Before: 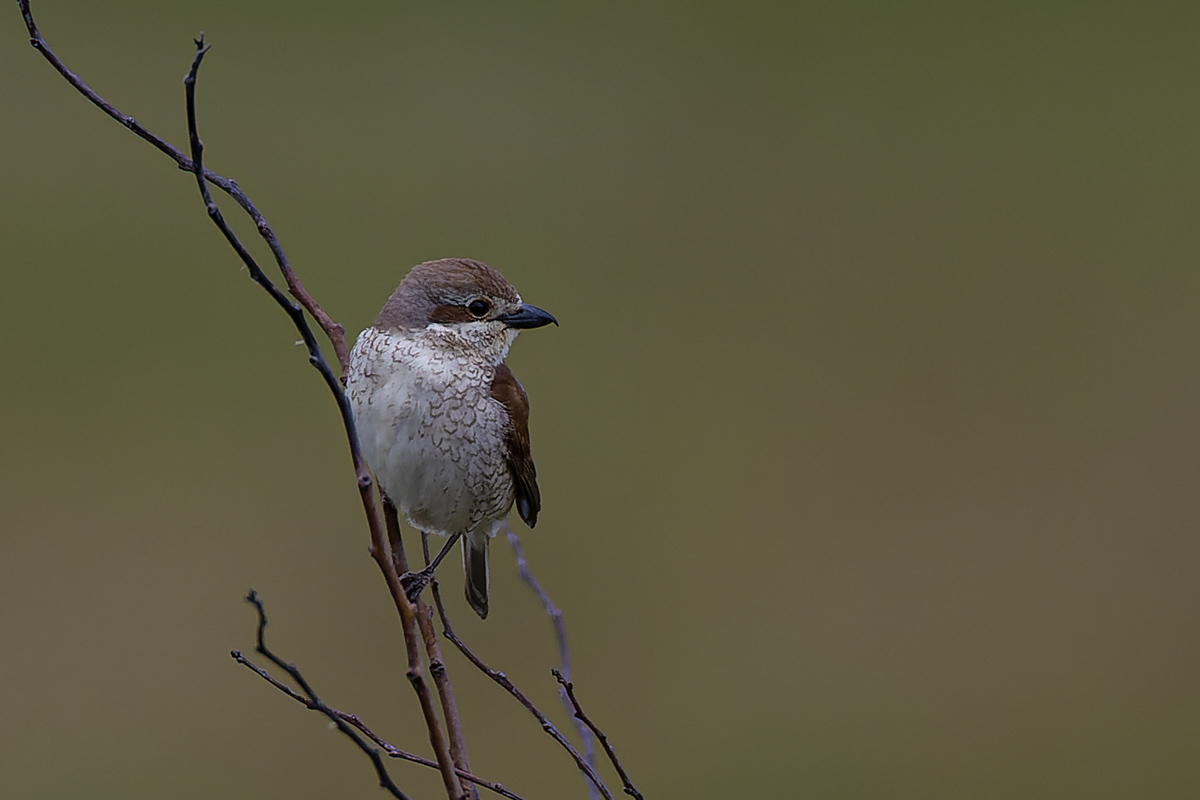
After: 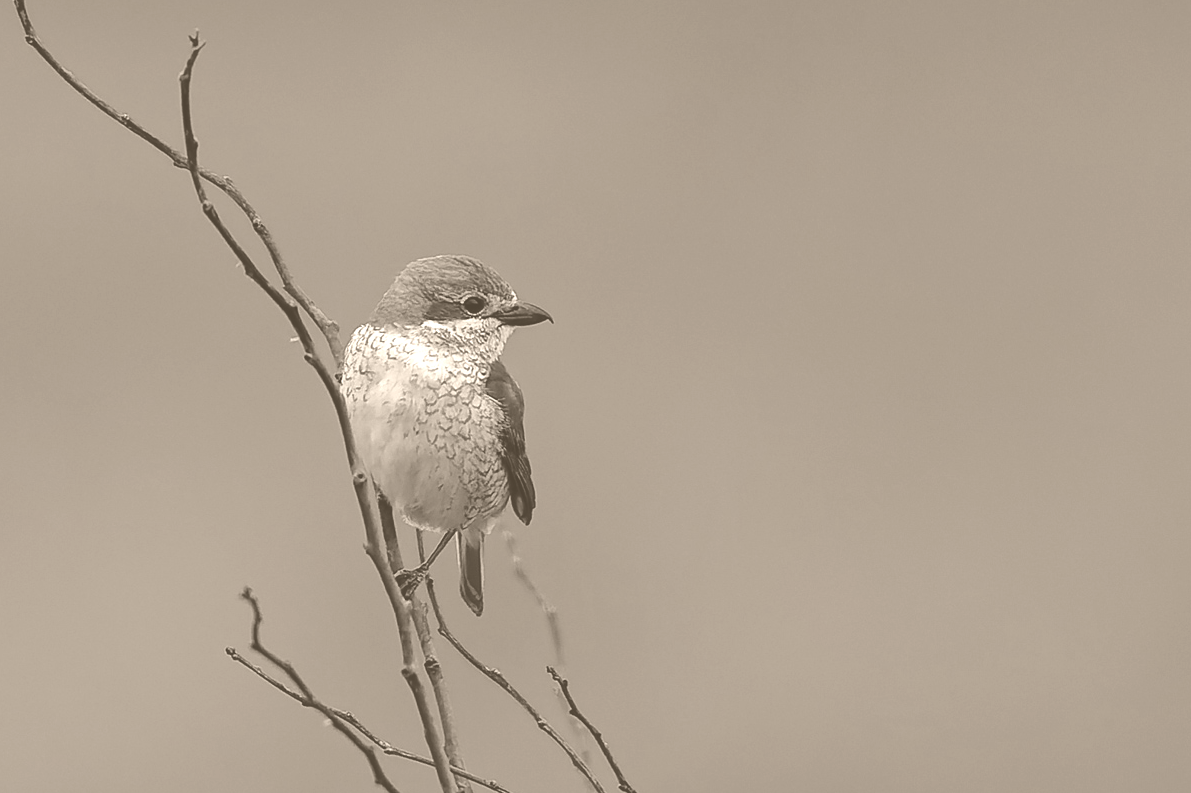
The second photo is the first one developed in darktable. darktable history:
crop: left 0.434%, top 0.485%, right 0.244%, bottom 0.386%
white balance: red 1.123, blue 0.83
colorize: hue 34.49°, saturation 35.33%, source mix 100%, version 1
